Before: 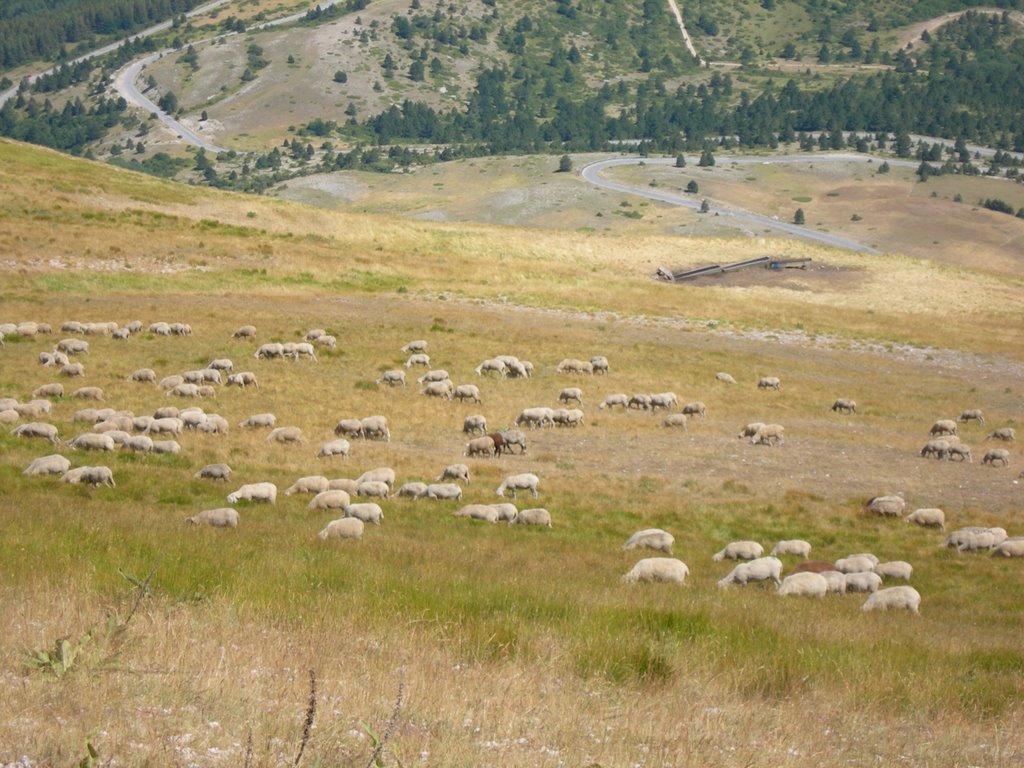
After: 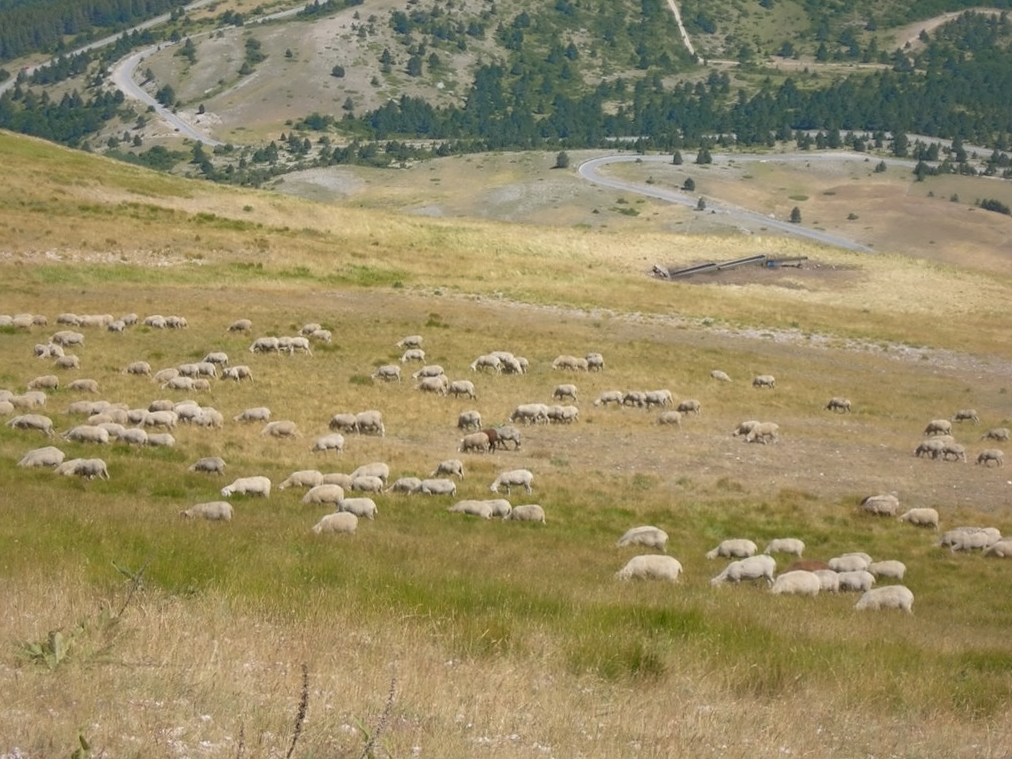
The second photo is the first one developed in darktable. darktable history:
contrast equalizer: y [[0.5 ×4, 0.524, 0.59], [0.5 ×6], [0.5 ×6], [0, 0, 0, 0.01, 0.045, 0.012], [0, 0, 0, 0.044, 0.195, 0.131]]
color zones: curves: ch0 [(0, 0.558) (0.143, 0.548) (0.286, 0.447) (0.429, 0.259) (0.571, 0.5) (0.714, 0.5) (0.857, 0.593) (1, 0.558)]; ch1 [(0, 0.543) (0.01, 0.544) (0.12, 0.492) (0.248, 0.458) (0.5, 0.534) (0.748, 0.5) (0.99, 0.469) (1, 0.543)]; ch2 [(0, 0.507) (0.143, 0.522) (0.286, 0.505) (0.429, 0.5) (0.571, 0.5) (0.714, 0.5) (0.857, 0.5) (1, 0.507)]
crop and rotate: angle -0.5°
shadows and highlights: on, module defaults
